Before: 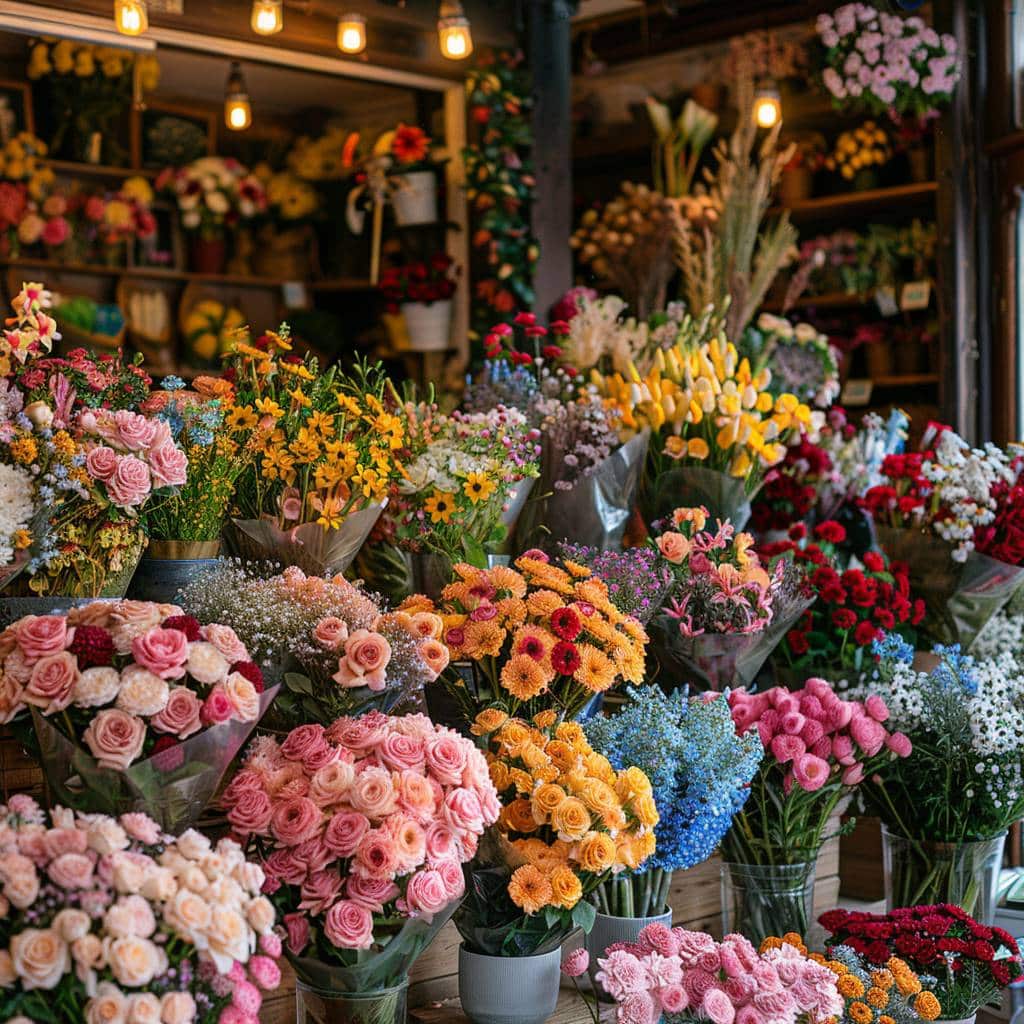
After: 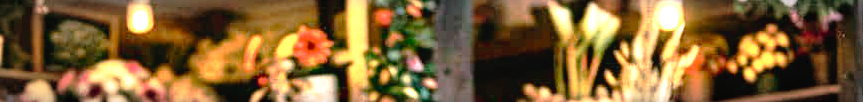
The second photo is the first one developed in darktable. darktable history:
crop and rotate: left 9.644%, top 9.491%, right 6.021%, bottom 80.509%
exposure: exposure 2.003 EV, compensate highlight preservation false
tone equalizer: -8 EV -0.75 EV, -7 EV -0.7 EV, -6 EV -0.6 EV, -5 EV -0.4 EV, -3 EV 0.4 EV, -2 EV 0.6 EV, -1 EV 0.7 EV, +0 EV 0.75 EV, edges refinement/feathering 500, mask exposure compensation -1.57 EV, preserve details no
tone curve: curves: ch0 [(0, 0) (0.003, 0.03) (0.011, 0.03) (0.025, 0.033) (0.044, 0.038) (0.069, 0.057) (0.1, 0.109) (0.136, 0.174) (0.177, 0.243) (0.224, 0.313) (0.277, 0.391) (0.335, 0.464) (0.399, 0.515) (0.468, 0.563) (0.543, 0.616) (0.623, 0.679) (0.709, 0.766) (0.801, 0.865) (0.898, 0.948) (1, 1)], preserve colors none
vignetting: automatic ratio true
